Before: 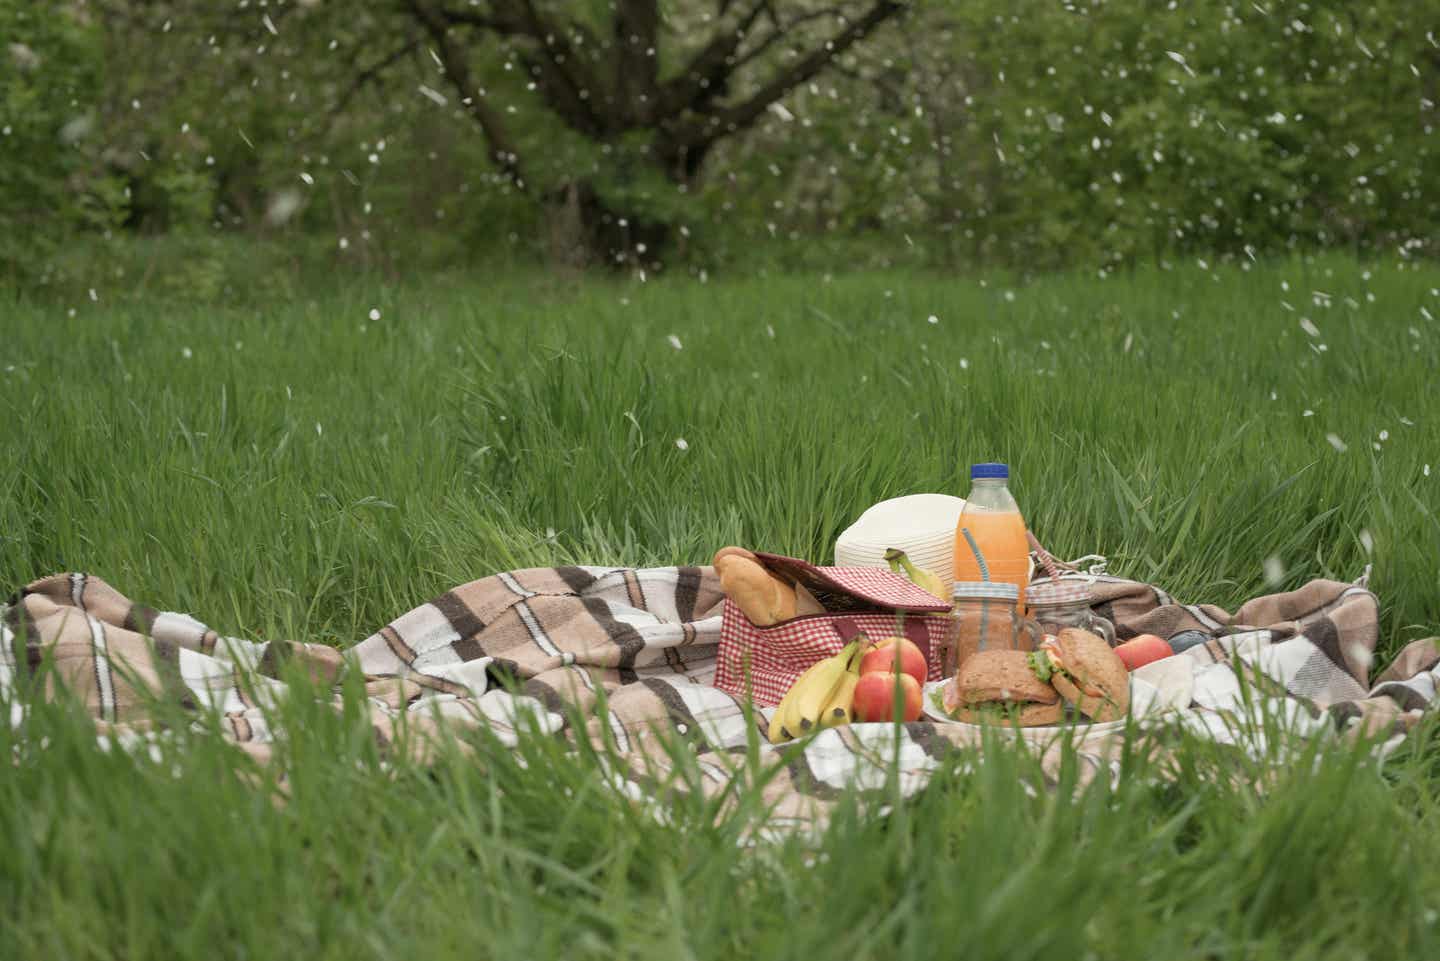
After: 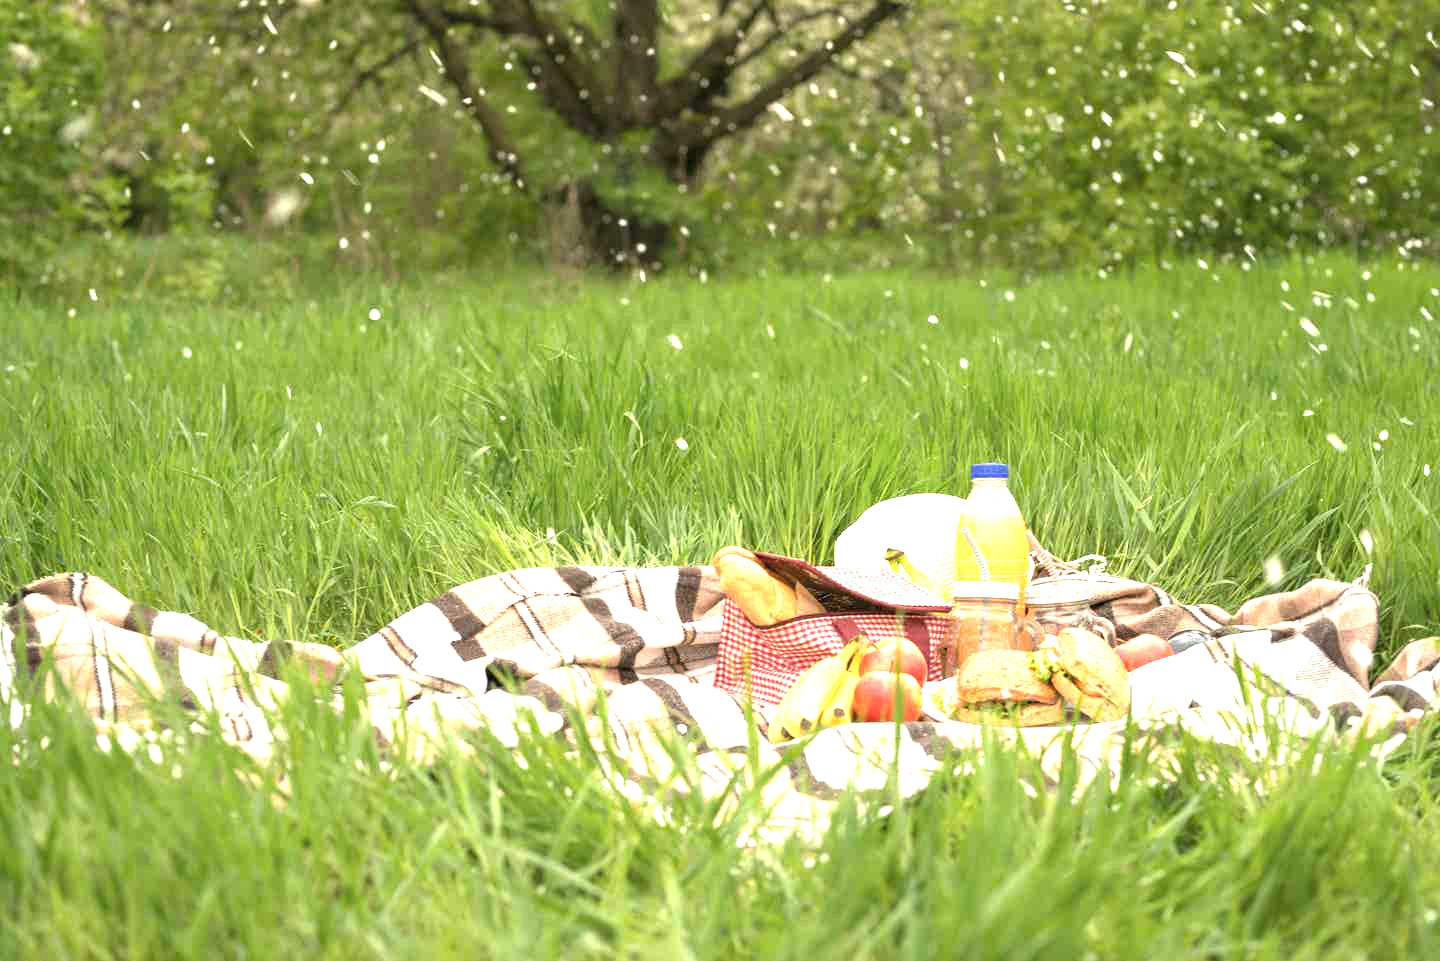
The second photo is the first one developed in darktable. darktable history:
exposure: black level correction 0, exposure 1.1 EV, compensate exposure bias true, compensate highlight preservation false
color correction: highlights a* 3.67, highlights b* 5.06
color balance rgb: perceptual saturation grading › global saturation -3.326%, perceptual brilliance grading › global brilliance 18.817%, global vibrance 20%
